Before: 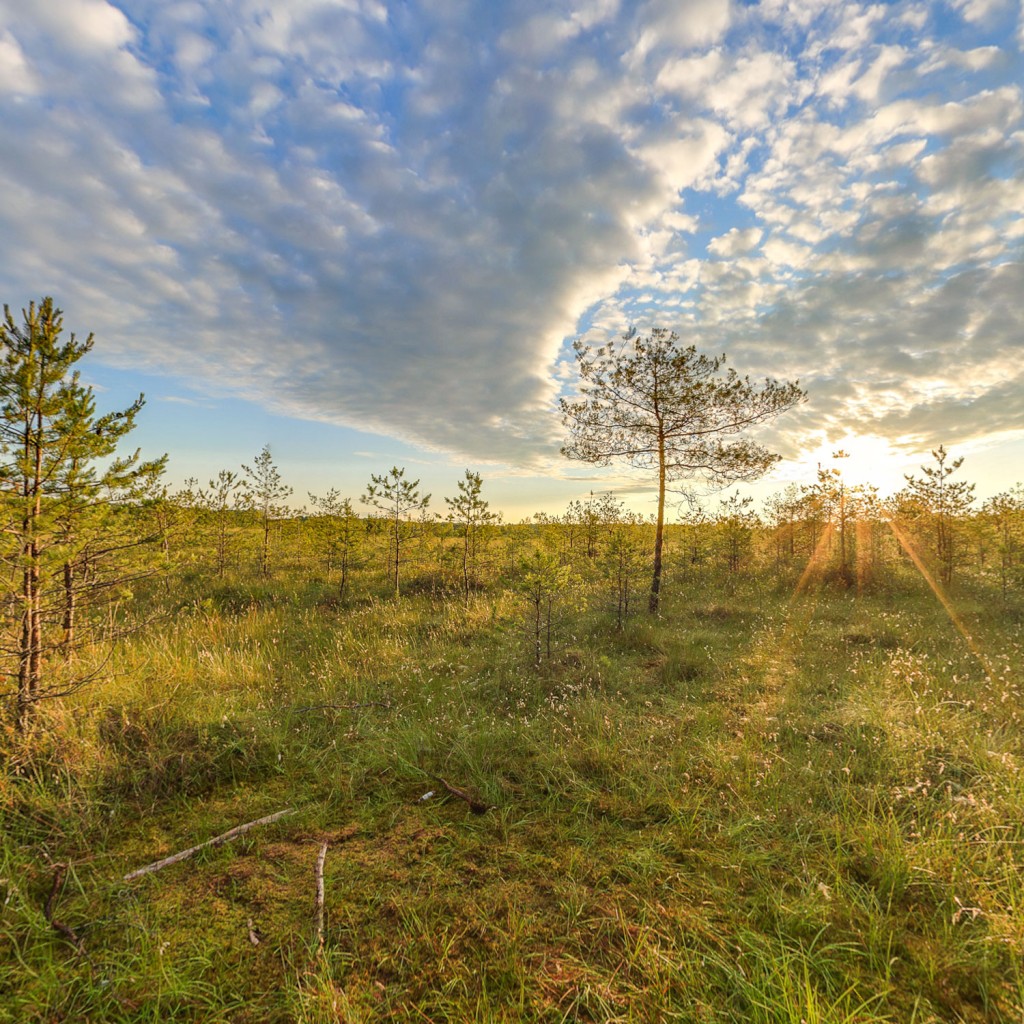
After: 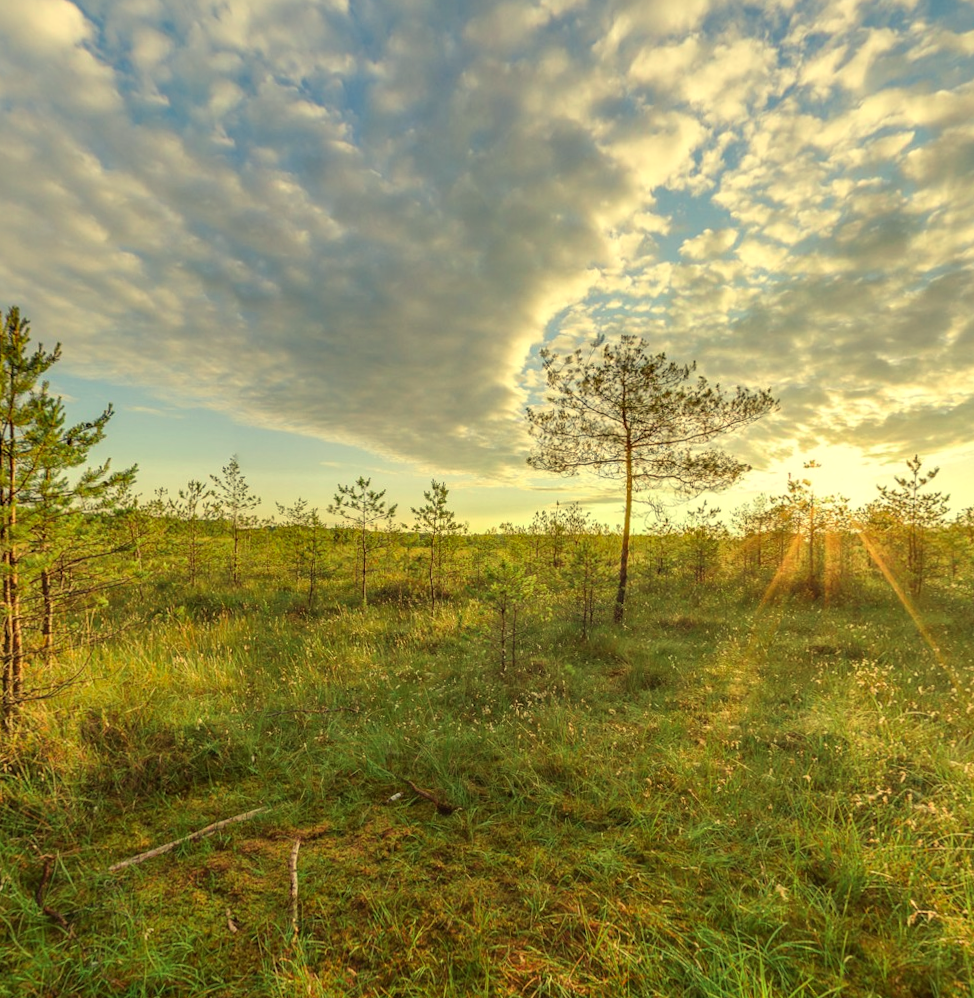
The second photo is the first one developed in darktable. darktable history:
rotate and perspective: rotation 0.074°, lens shift (vertical) 0.096, lens shift (horizontal) -0.041, crop left 0.043, crop right 0.952, crop top 0.024, crop bottom 0.979
white balance: red 1.08, blue 0.791
color zones: curves: ch2 [(0, 0.5) (0.143, 0.517) (0.286, 0.571) (0.429, 0.522) (0.571, 0.5) (0.714, 0.5) (0.857, 0.5) (1, 0.5)]
